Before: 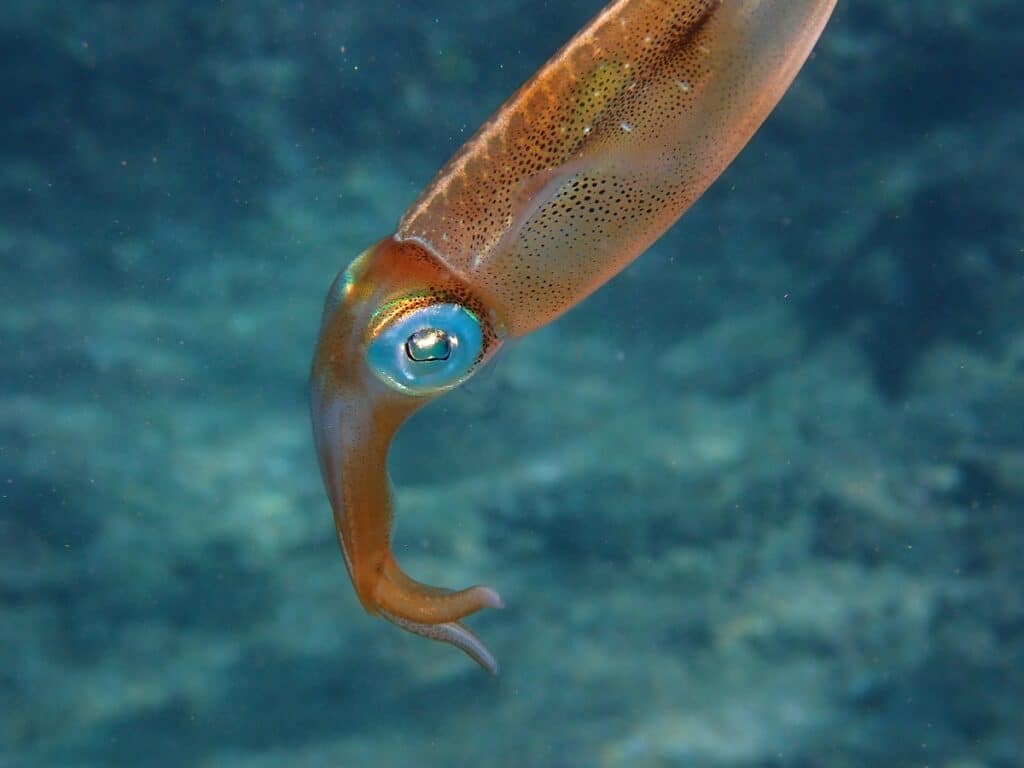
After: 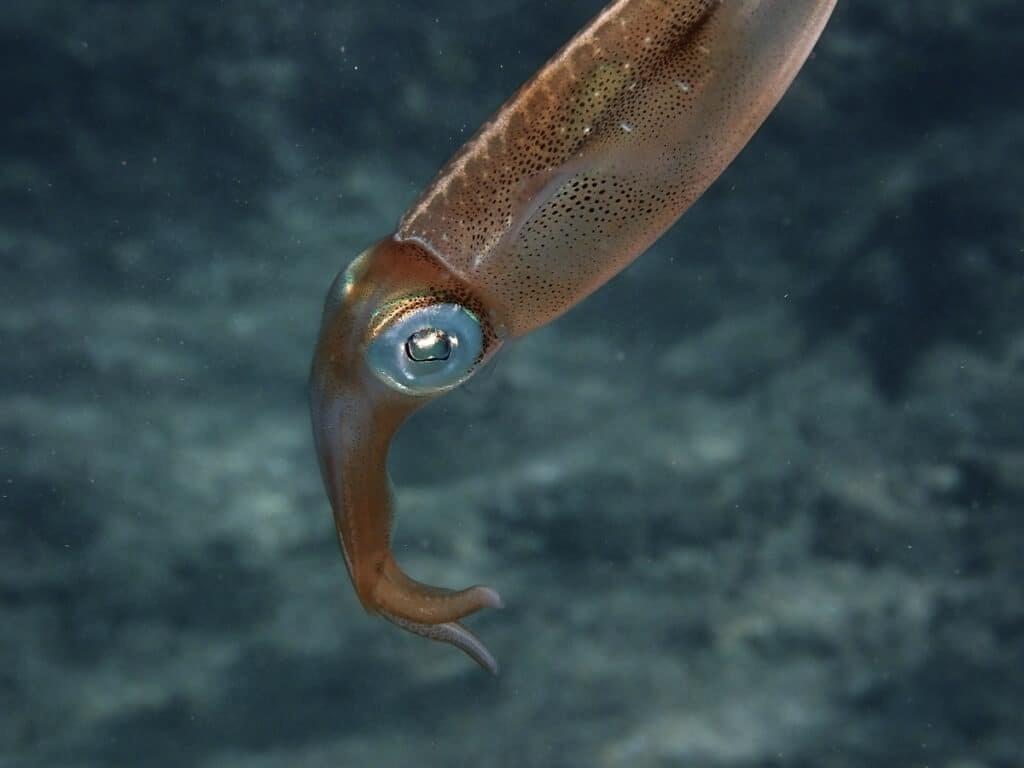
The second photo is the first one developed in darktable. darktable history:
tone equalizer: on, module defaults
contrast brightness saturation: contrast 0.069, brightness -0.129, saturation 0.046
color zones: curves: ch1 [(0, 0.292) (0.001, 0.292) (0.2, 0.264) (0.4, 0.248) (0.6, 0.248) (0.8, 0.264) (0.999, 0.292) (1, 0.292)]
